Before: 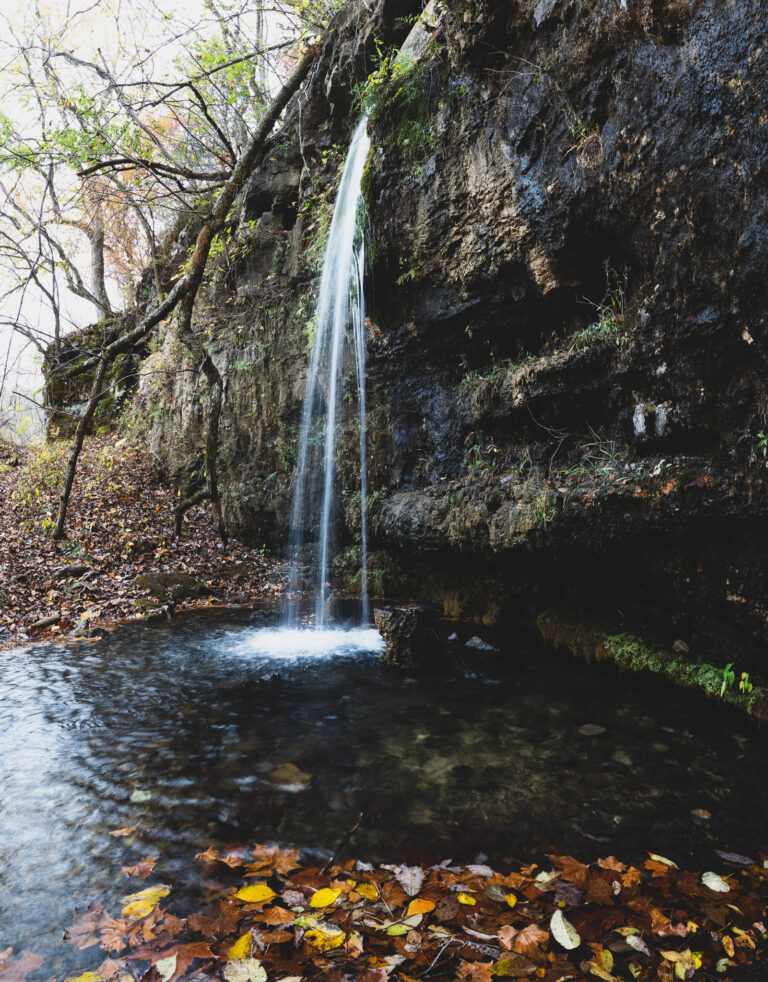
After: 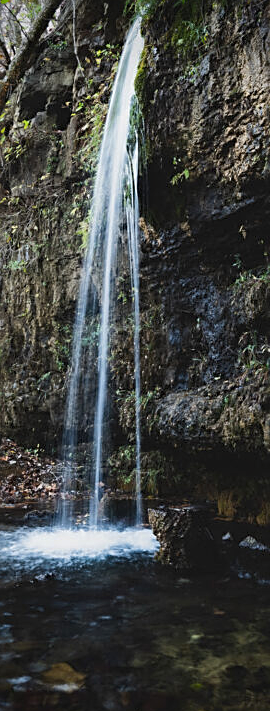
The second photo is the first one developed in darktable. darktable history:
tone equalizer: -8 EV -1.84 EV, -7 EV -1.16 EV, -6 EV -1.62 EV, smoothing diameter 25%, edges refinement/feathering 10, preserve details guided filter
sharpen: on, module defaults
vignetting: fall-off start 88.53%, fall-off radius 44.2%, saturation 0.376, width/height ratio 1.161
crop and rotate: left 29.476%, top 10.214%, right 35.32%, bottom 17.333%
haze removal: compatibility mode true, adaptive false
